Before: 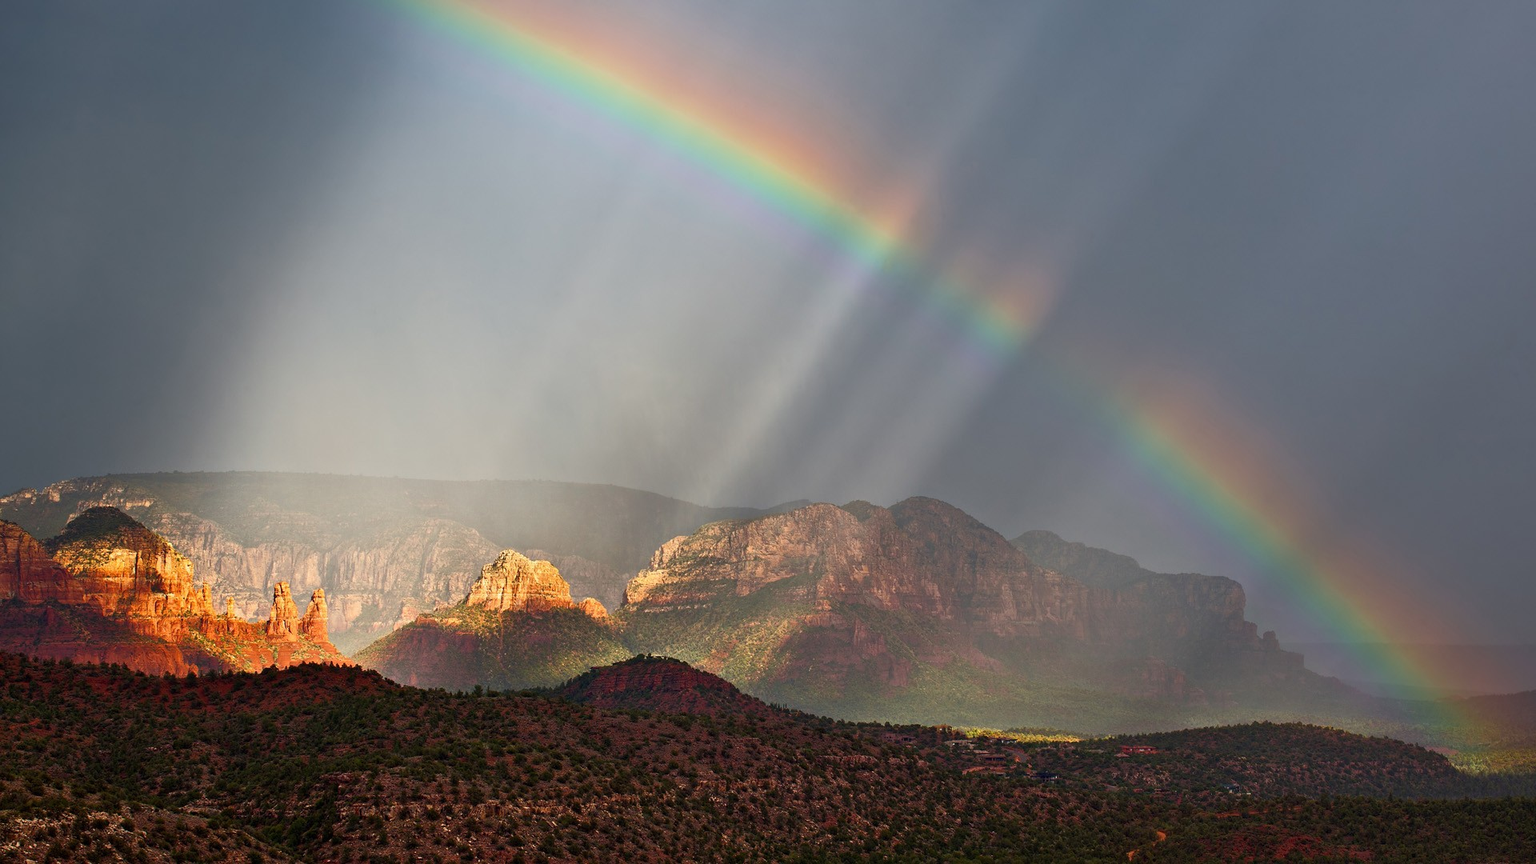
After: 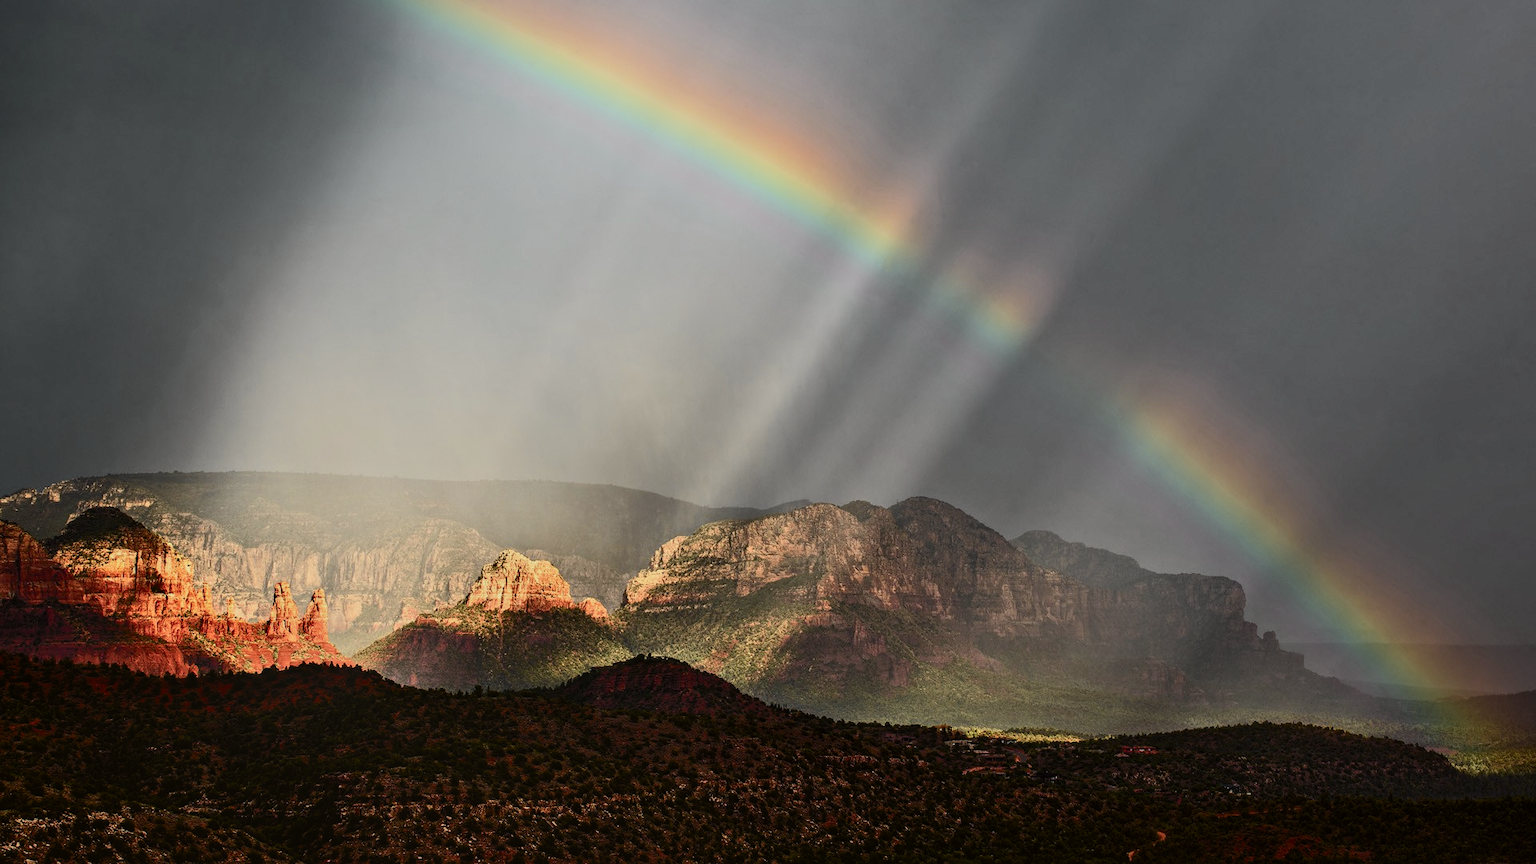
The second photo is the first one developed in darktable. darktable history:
tone curve: curves: ch0 [(0, 0.026) (0.184, 0.172) (0.391, 0.468) (0.446, 0.56) (0.605, 0.758) (0.831, 0.931) (0.992, 1)]; ch1 [(0, 0) (0.437, 0.447) (0.501, 0.502) (0.538, 0.539) (0.574, 0.589) (0.617, 0.64) (0.699, 0.749) (0.859, 0.919) (1, 1)]; ch2 [(0, 0) (0.33, 0.301) (0.421, 0.443) (0.447, 0.482) (0.499, 0.509) (0.538, 0.564) (0.585, 0.615) (0.664, 0.664) (1, 1)], color space Lab, independent channels, preserve colors none
filmic rgb: black relative exposure -7.99 EV, white relative exposure 3.95 EV, hardness 4.27, color science v6 (2022), iterations of high-quality reconstruction 0
exposure: black level correction 0, exposure -0.84 EV, compensate highlight preservation false
local contrast: on, module defaults
